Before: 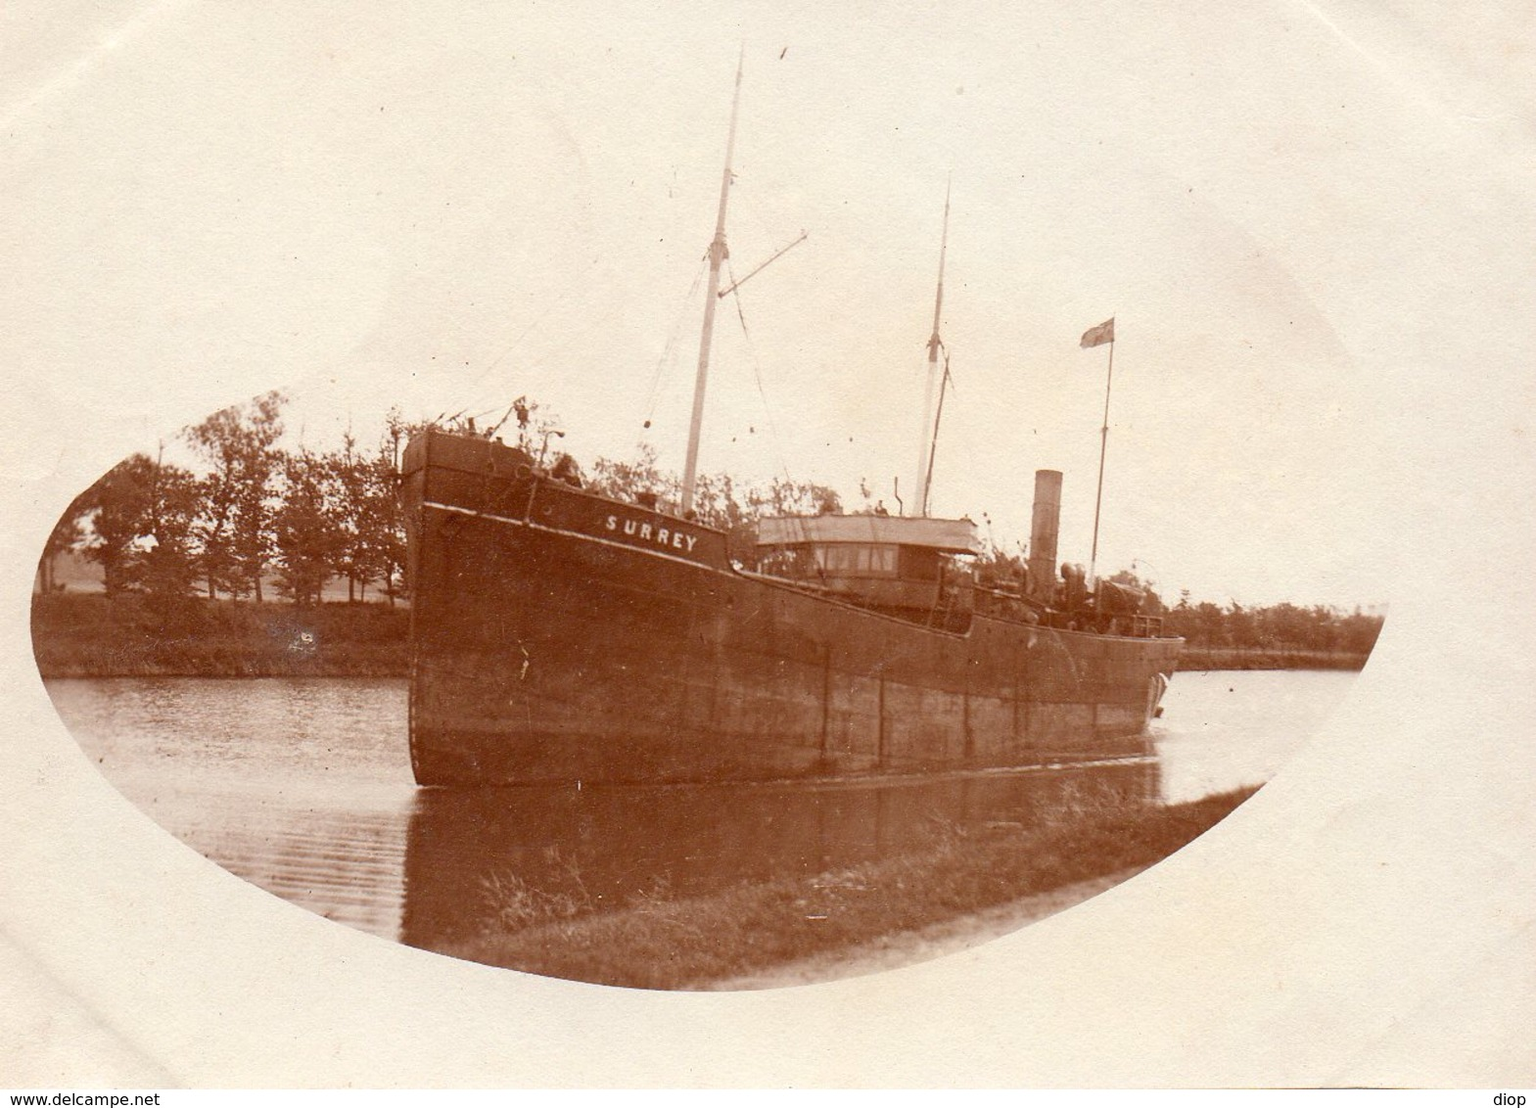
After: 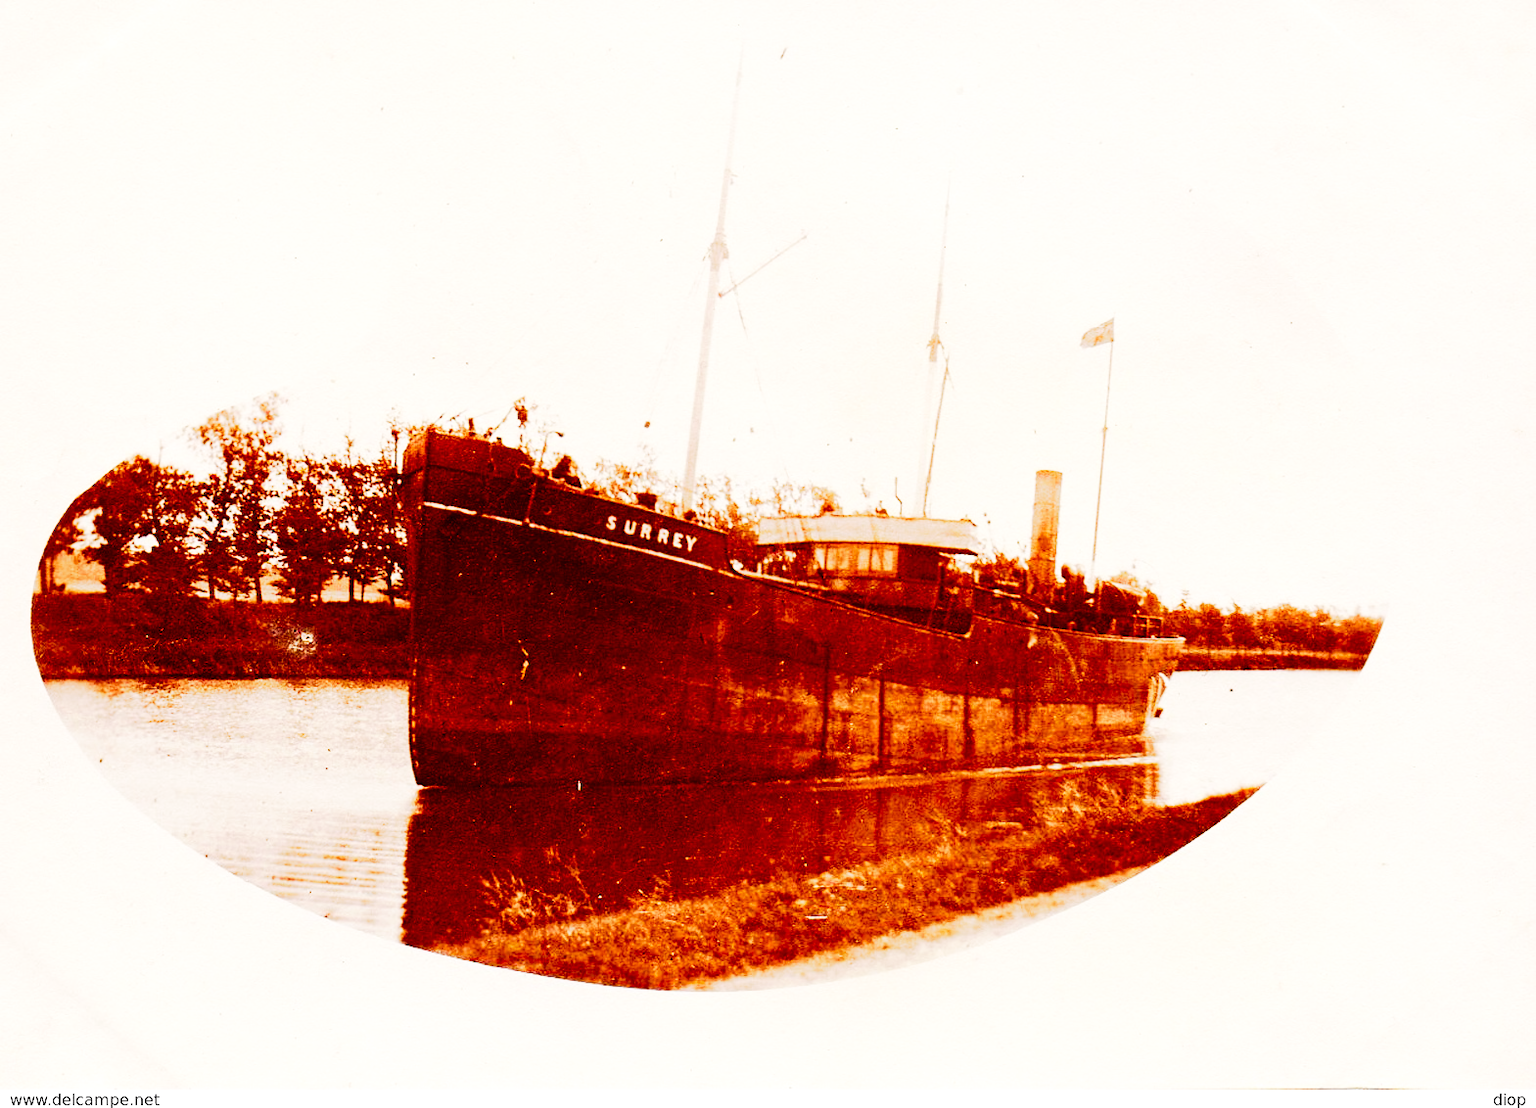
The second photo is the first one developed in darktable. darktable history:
base curve: curves: ch0 [(0, 0) (0.028, 0.03) (0.121, 0.232) (0.46, 0.748) (0.859, 0.968) (1, 1)], preserve colors none
color balance rgb: highlights gain › chroma 0.237%, highlights gain › hue 331.54°, perceptual saturation grading › global saturation 19.681%, perceptual brilliance grading › highlights 20.64%, perceptual brilliance grading › mid-tones 19.426%, perceptual brilliance grading › shadows -20.238%, global vibrance -7.373%, contrast -13.085%, saturation formula JzAzBz (2021)
tone curve: curves: ch0 [(0, 0) (0.003, 0.005) (0.011, 0.006) (0.025, 0.004) (0.044, 0.004) (0.069, 0.007) (0.1, 0.014) (0.136, 0.018) (0.177, 0.034) (0.224, 0.065) (0.277, 0.089) (0.335, 0.143) (0.399, 0.219) (0.468, 0.327) (0.543, 0.455) (0.623, 0.63) (0.709, 0.786) (0.801, 0.87) (0.898, 0.922) (1, 1)], preserve colors none
